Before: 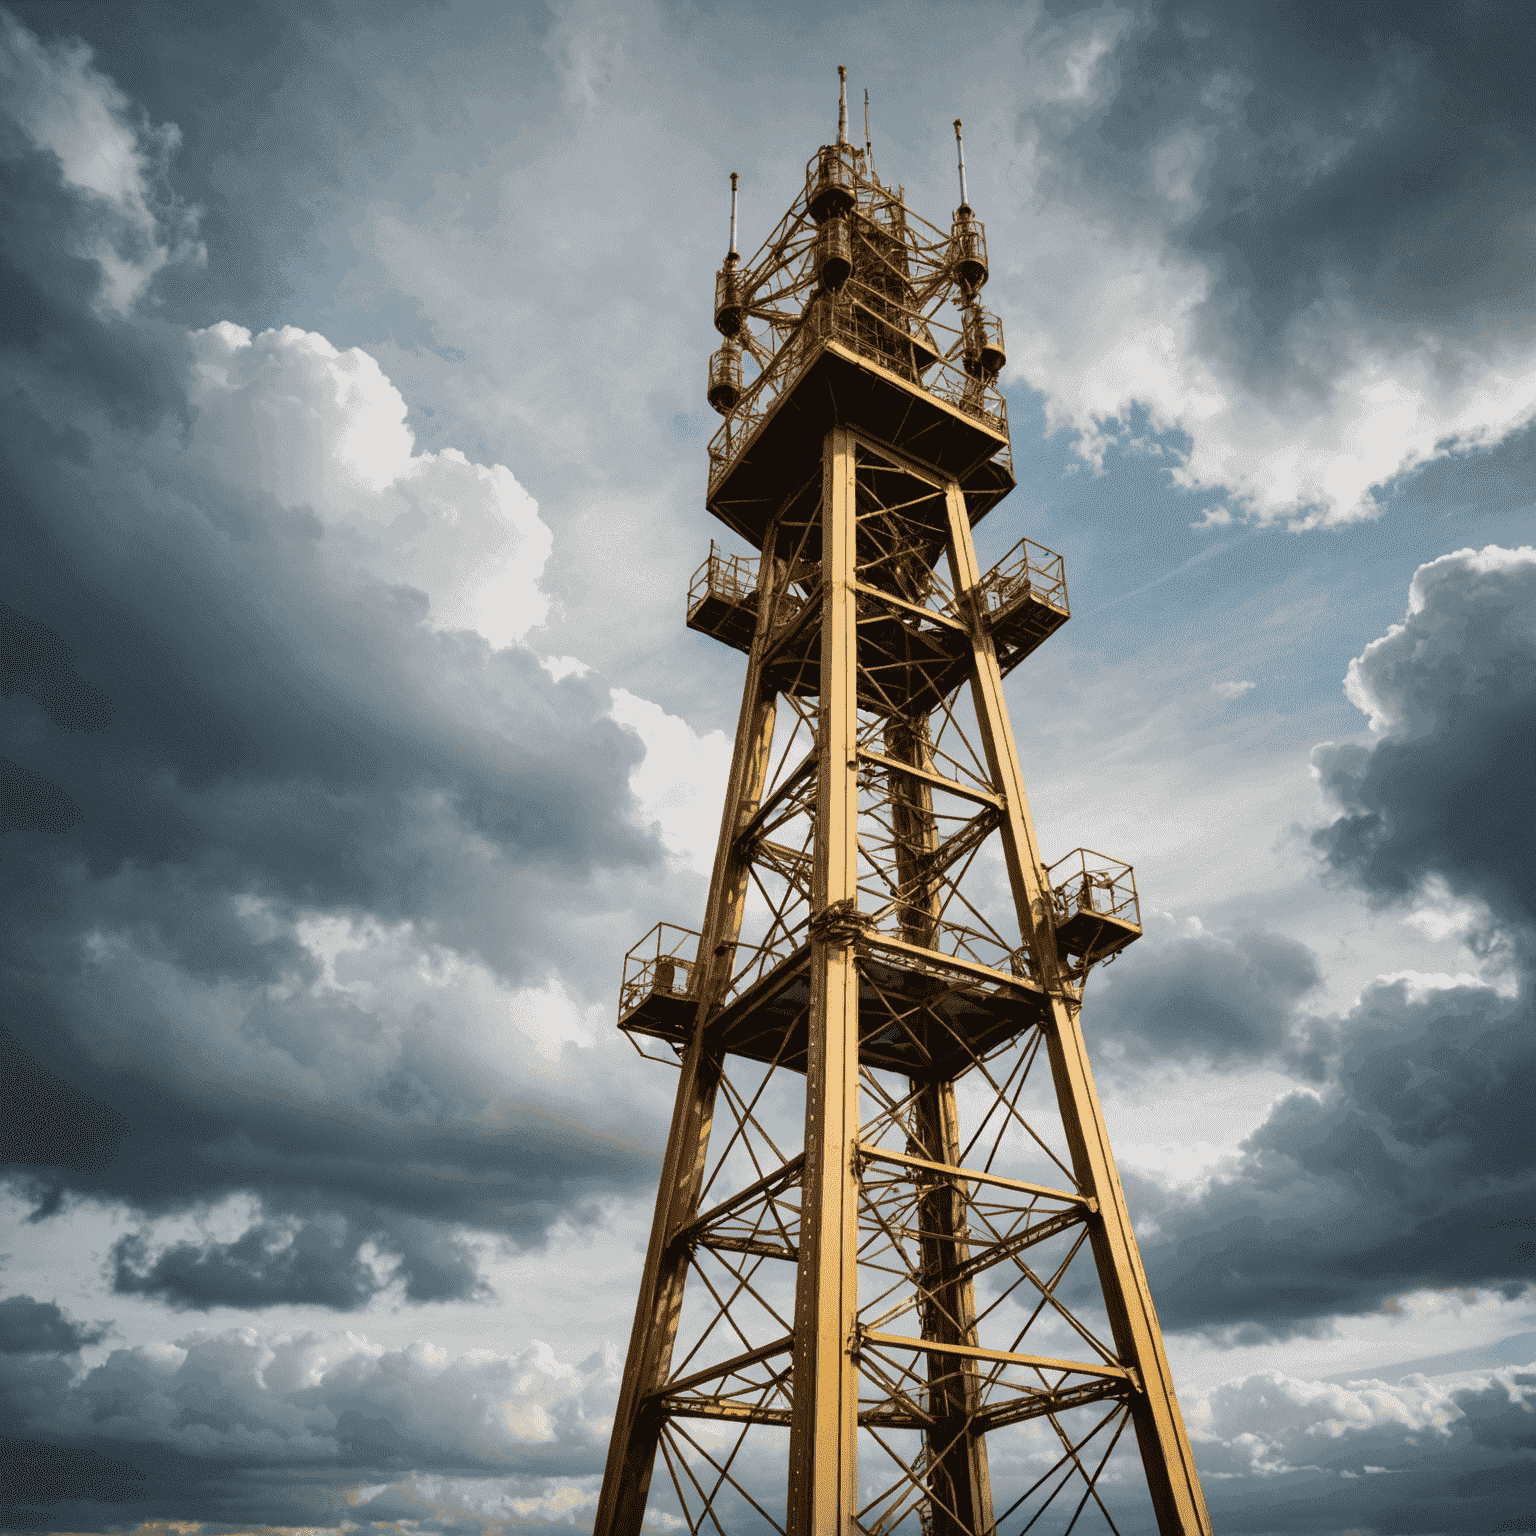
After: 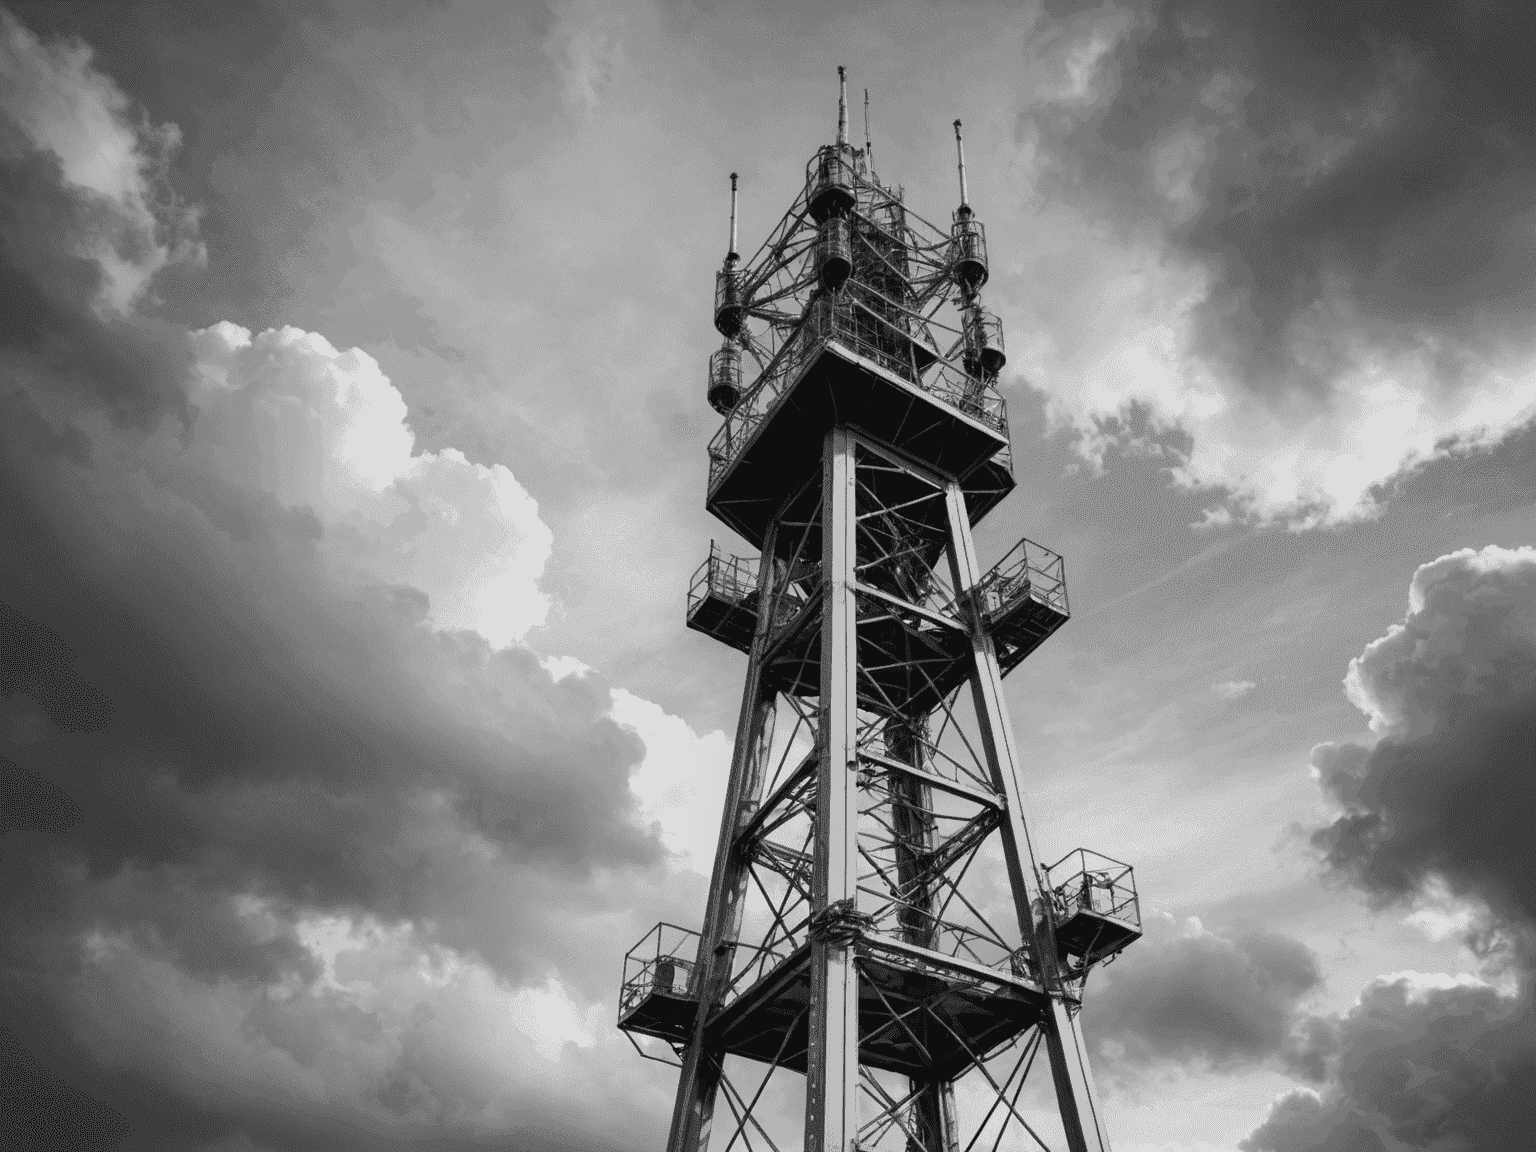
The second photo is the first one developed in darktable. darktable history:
crop: bottom 24.988%
monochrome: a -11.7, b 1.62, size 0.5, highlights 0.38
